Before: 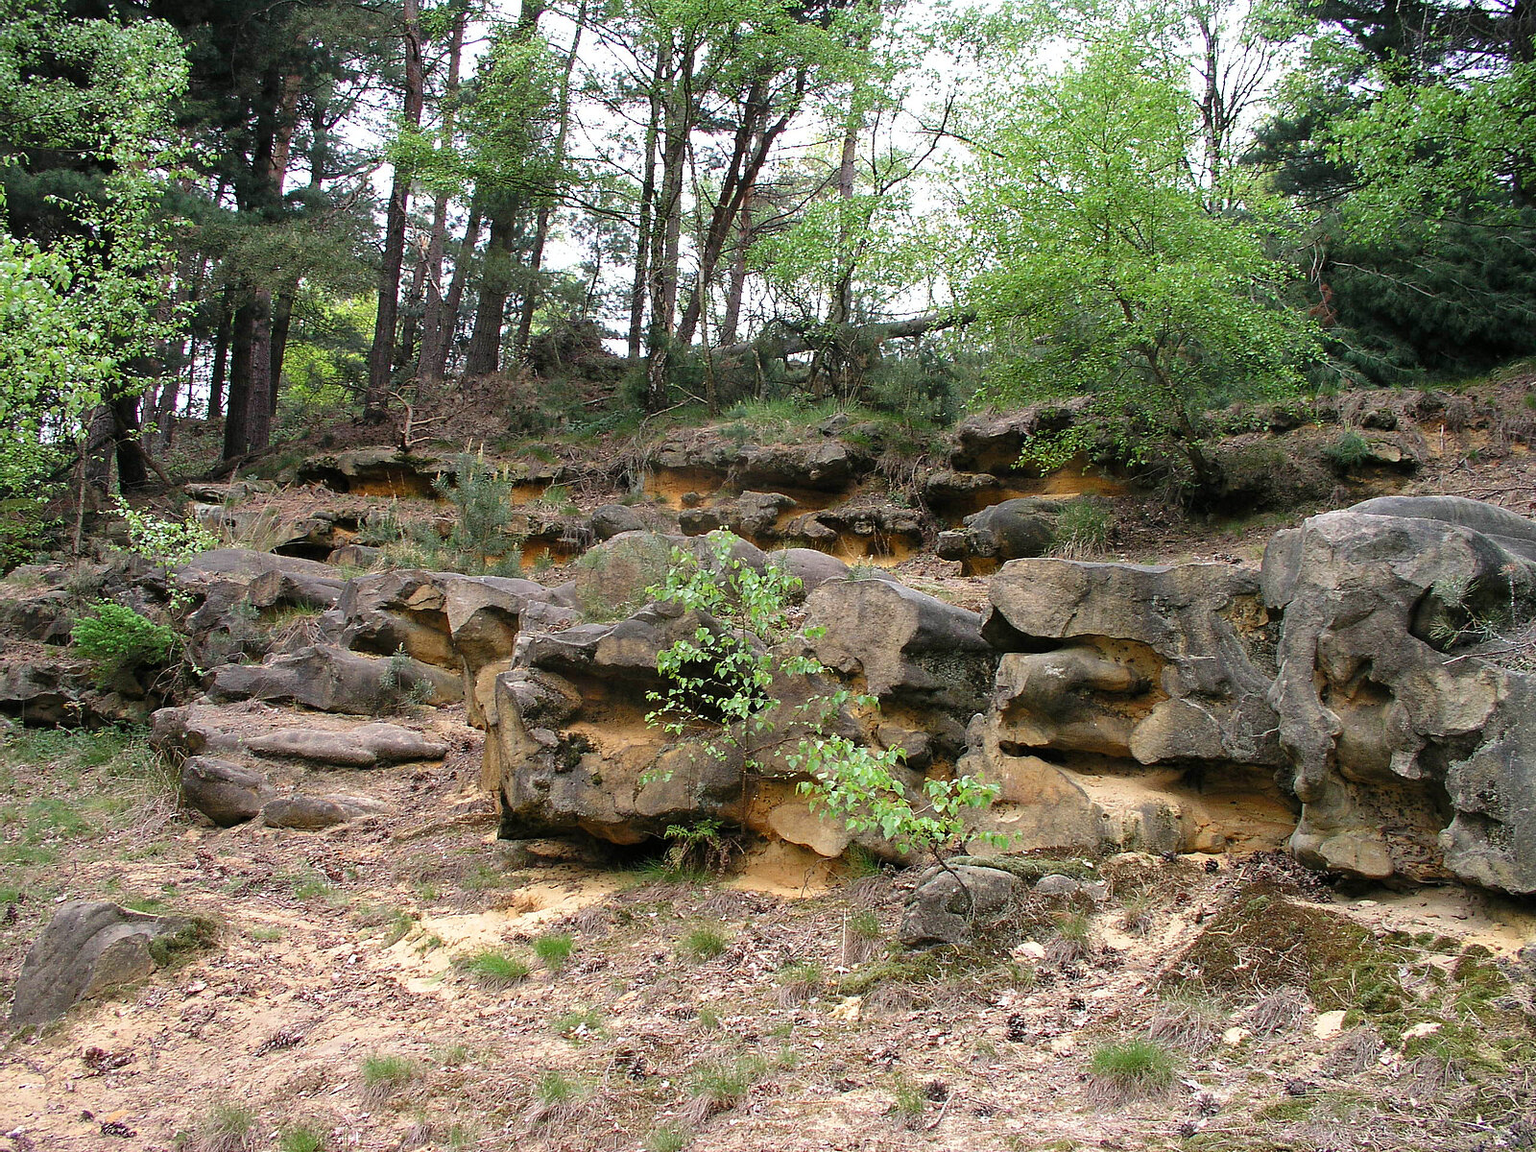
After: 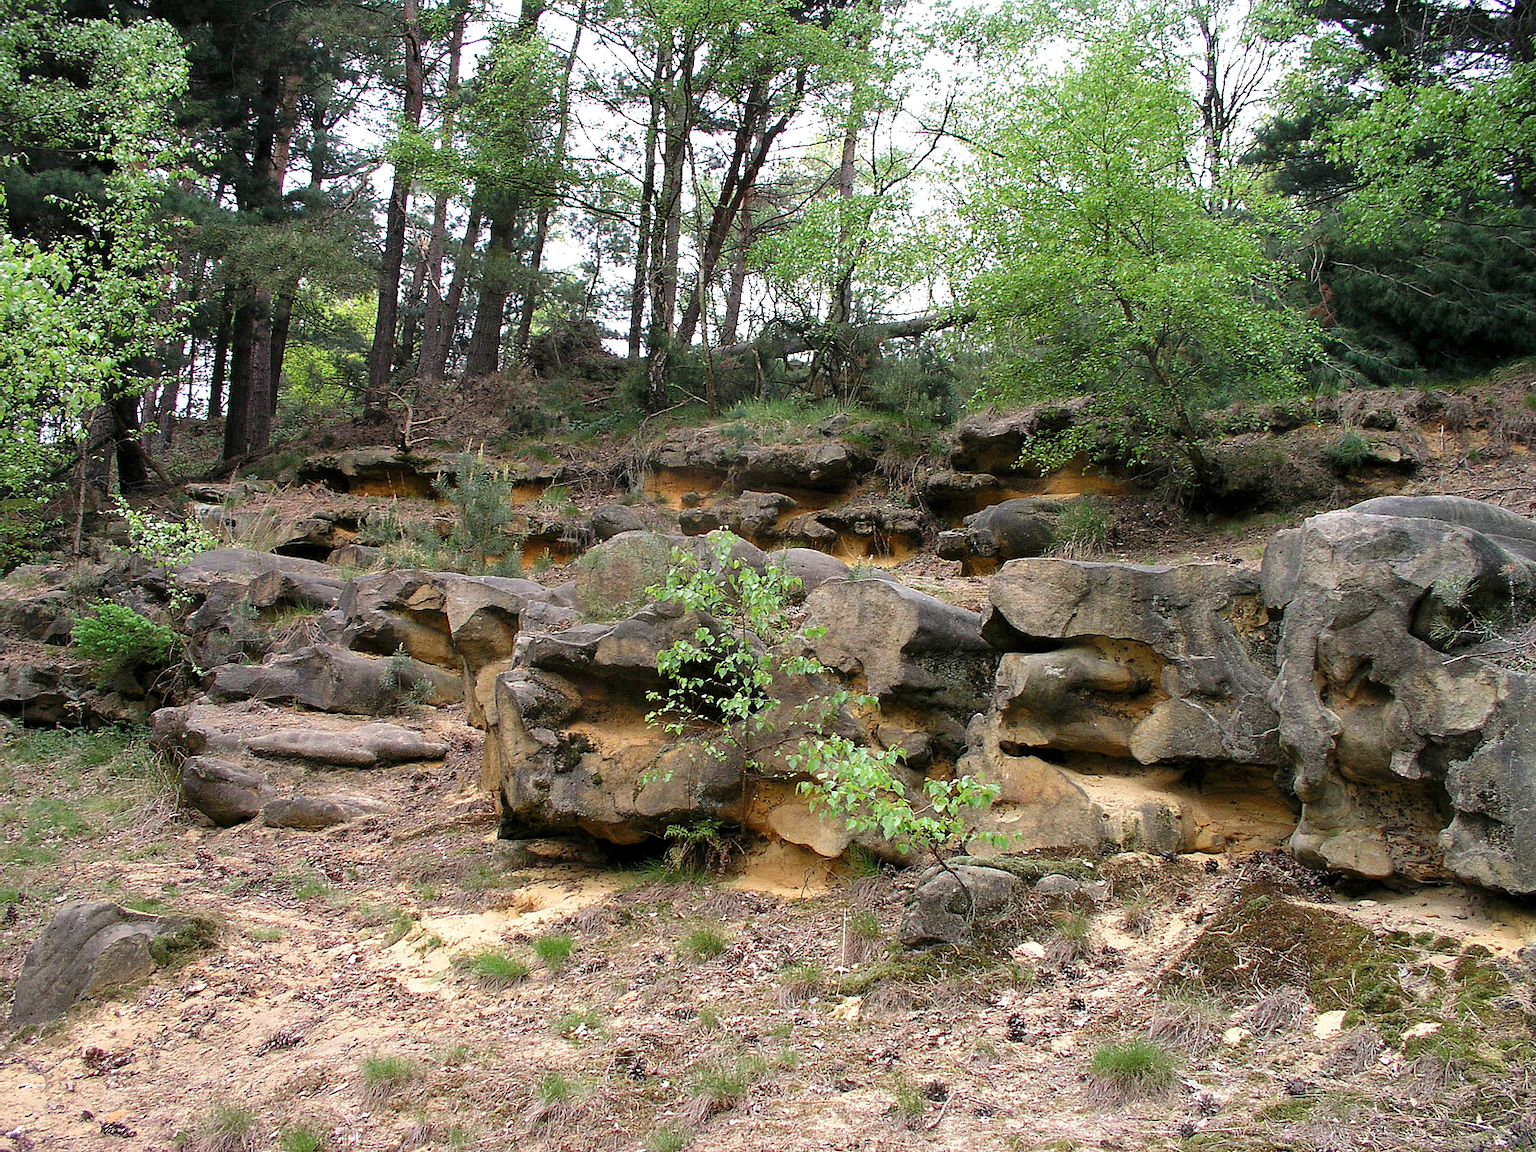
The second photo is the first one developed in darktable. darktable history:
contrast equalizer: octaves 7, y [[0.579, 0.58, 0.505, 0.5, 0.5, 0.5], [0.5 ×6], [0.5 ×6], [0 ×6], [0 ×6]], mix 0.318
